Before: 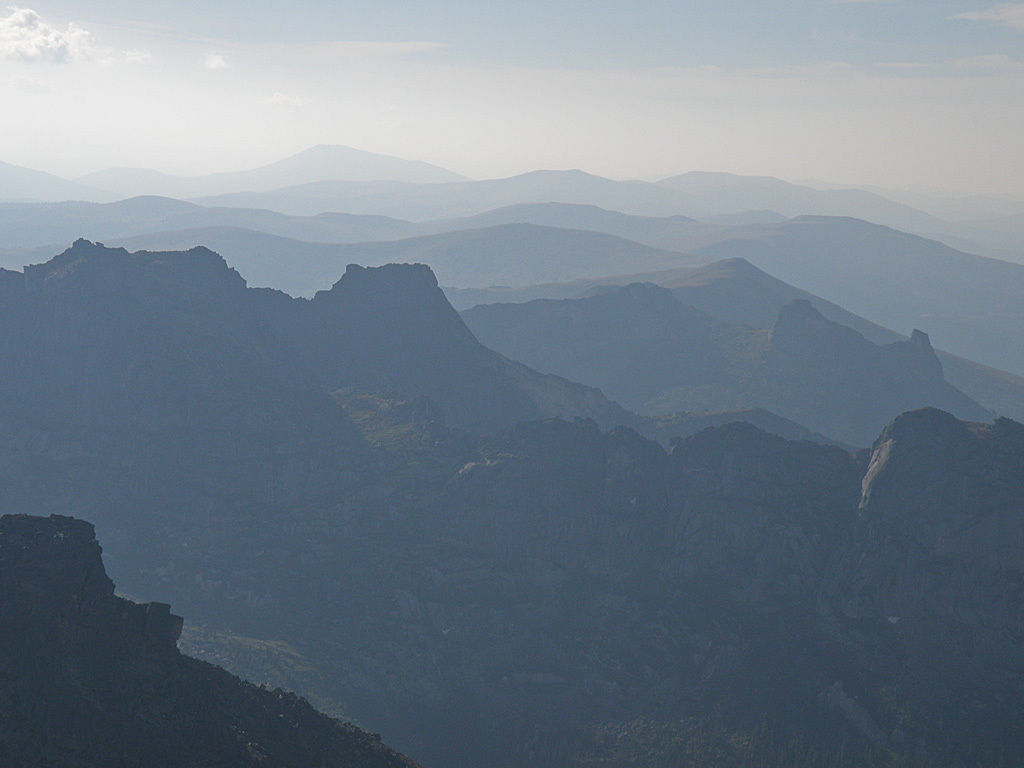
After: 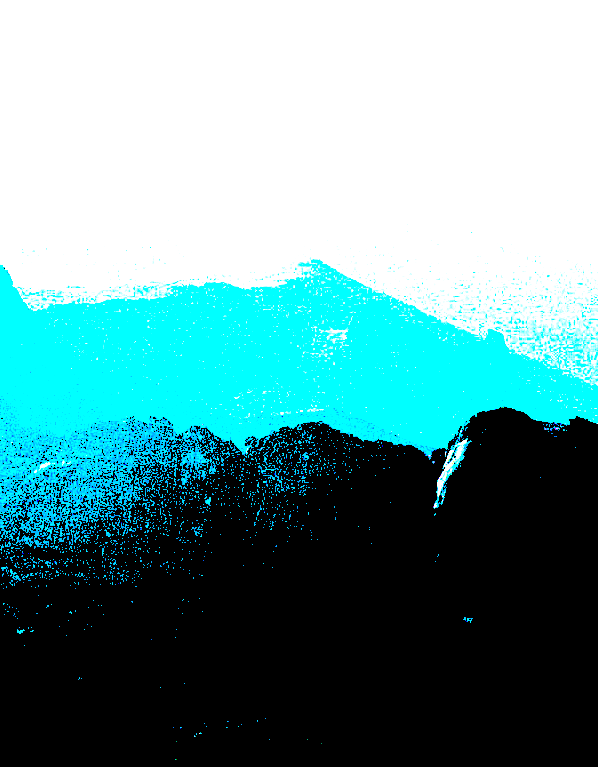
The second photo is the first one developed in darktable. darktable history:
color correction: highlights a* -11.13, highlights b* 9.88, saturation 1.71
levels: mode automatic, levels [0.062, 0.494, 0.925]
exposure: black level correction 0.098, exposure 3.02 EV, compensate highlight preservation false
crop: left 41.583%
